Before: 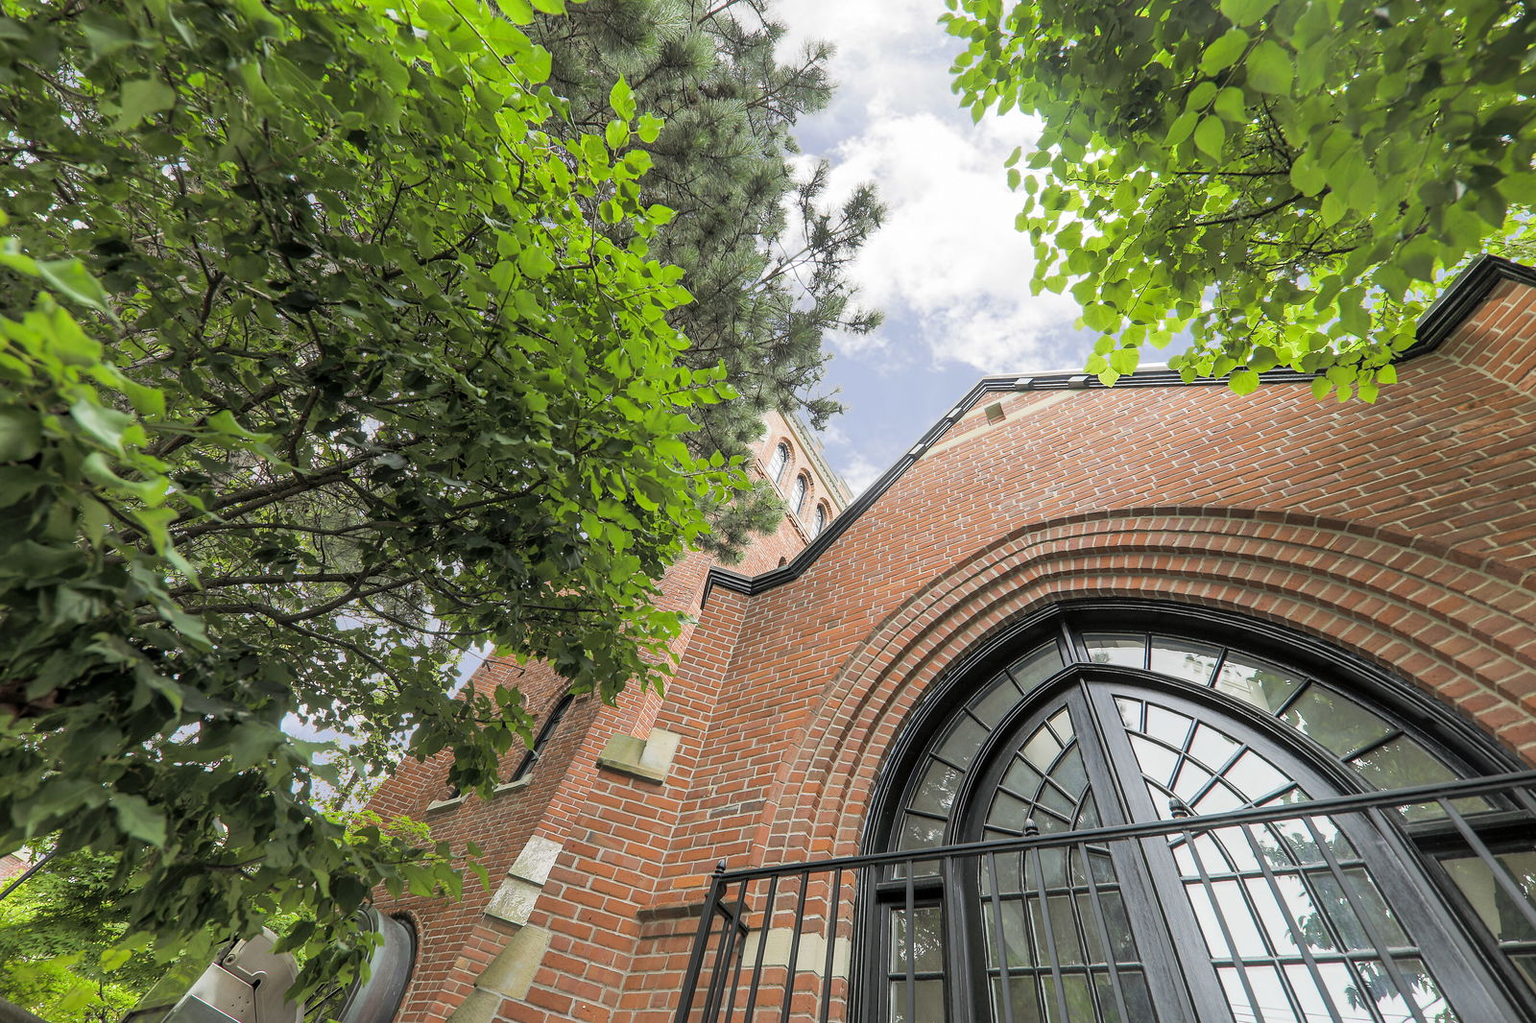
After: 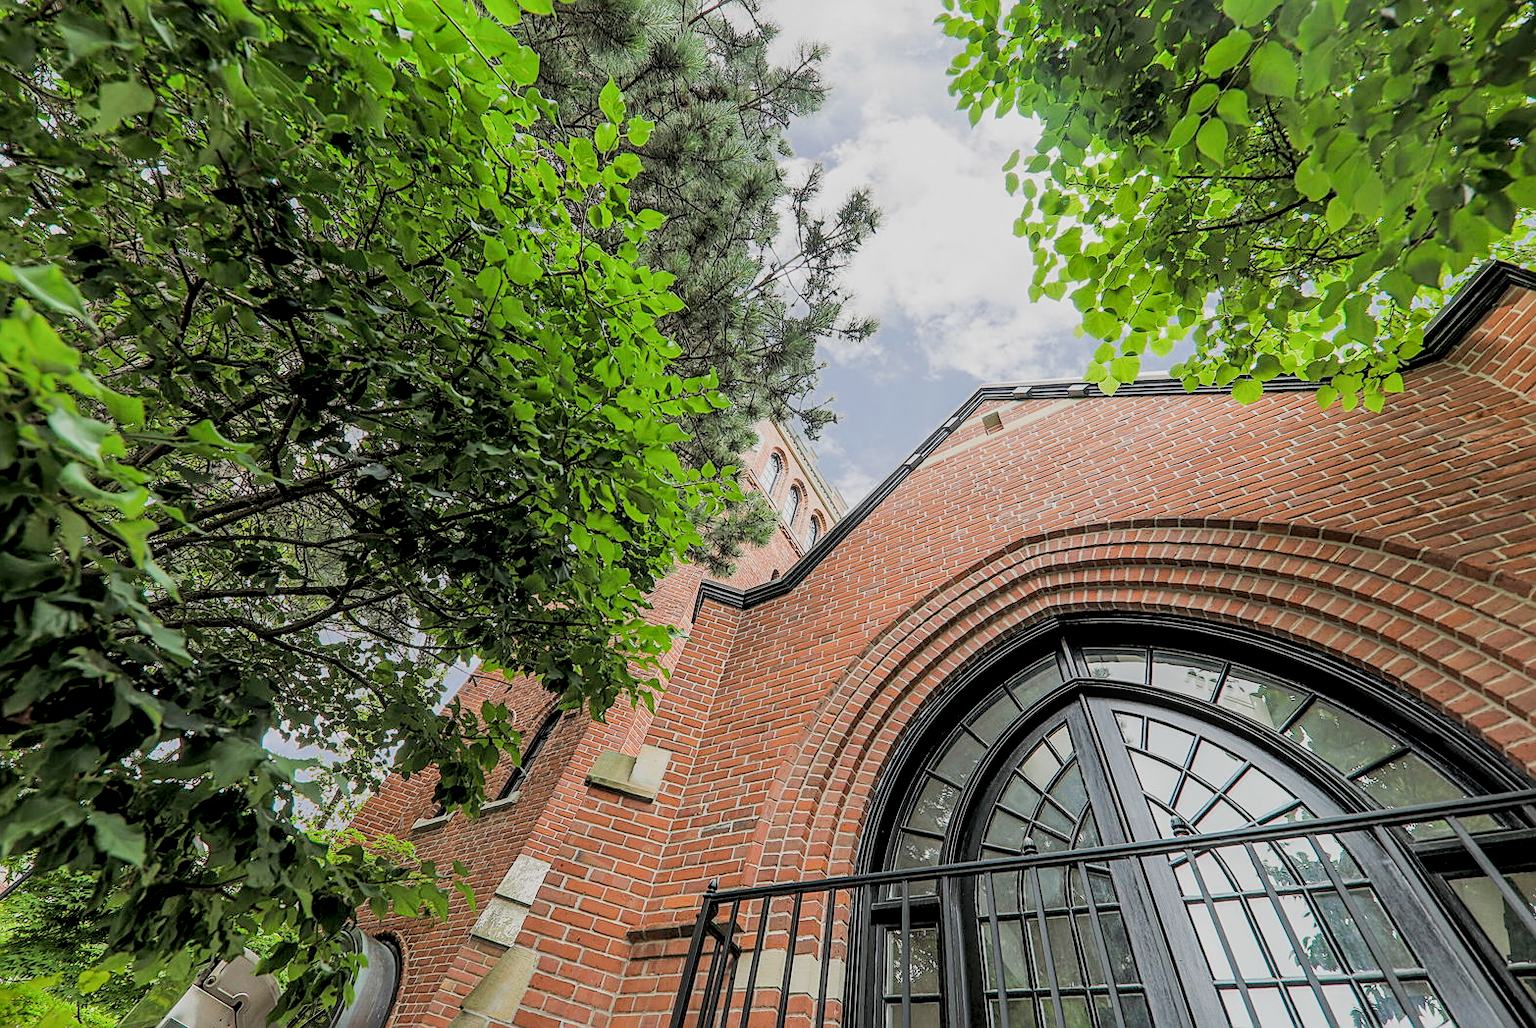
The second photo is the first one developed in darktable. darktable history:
sharpen: on, module defaults
crop and rotate: left 1.574%, right 0.579%, bottom 1.659%
filmic rgb: black relative exposure -7.65 EV, white relative exposure 4.56 EV, threshold 2.96 EV, hardness 3.61, enable highlight reconstruction true
local contrast: detail 130%
